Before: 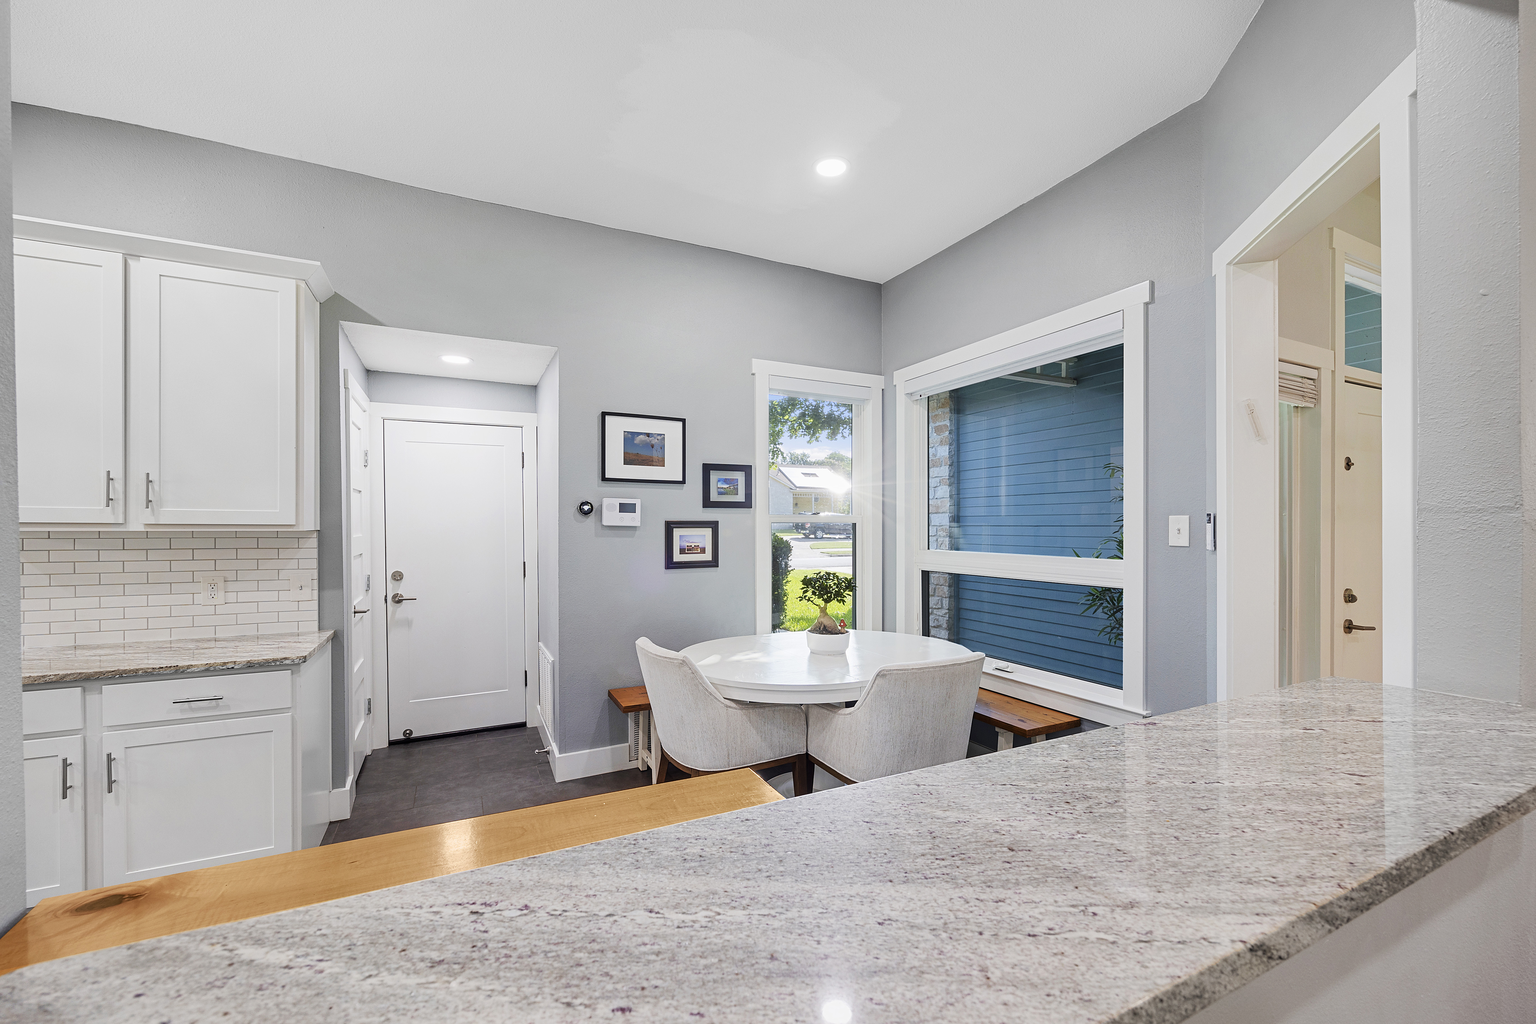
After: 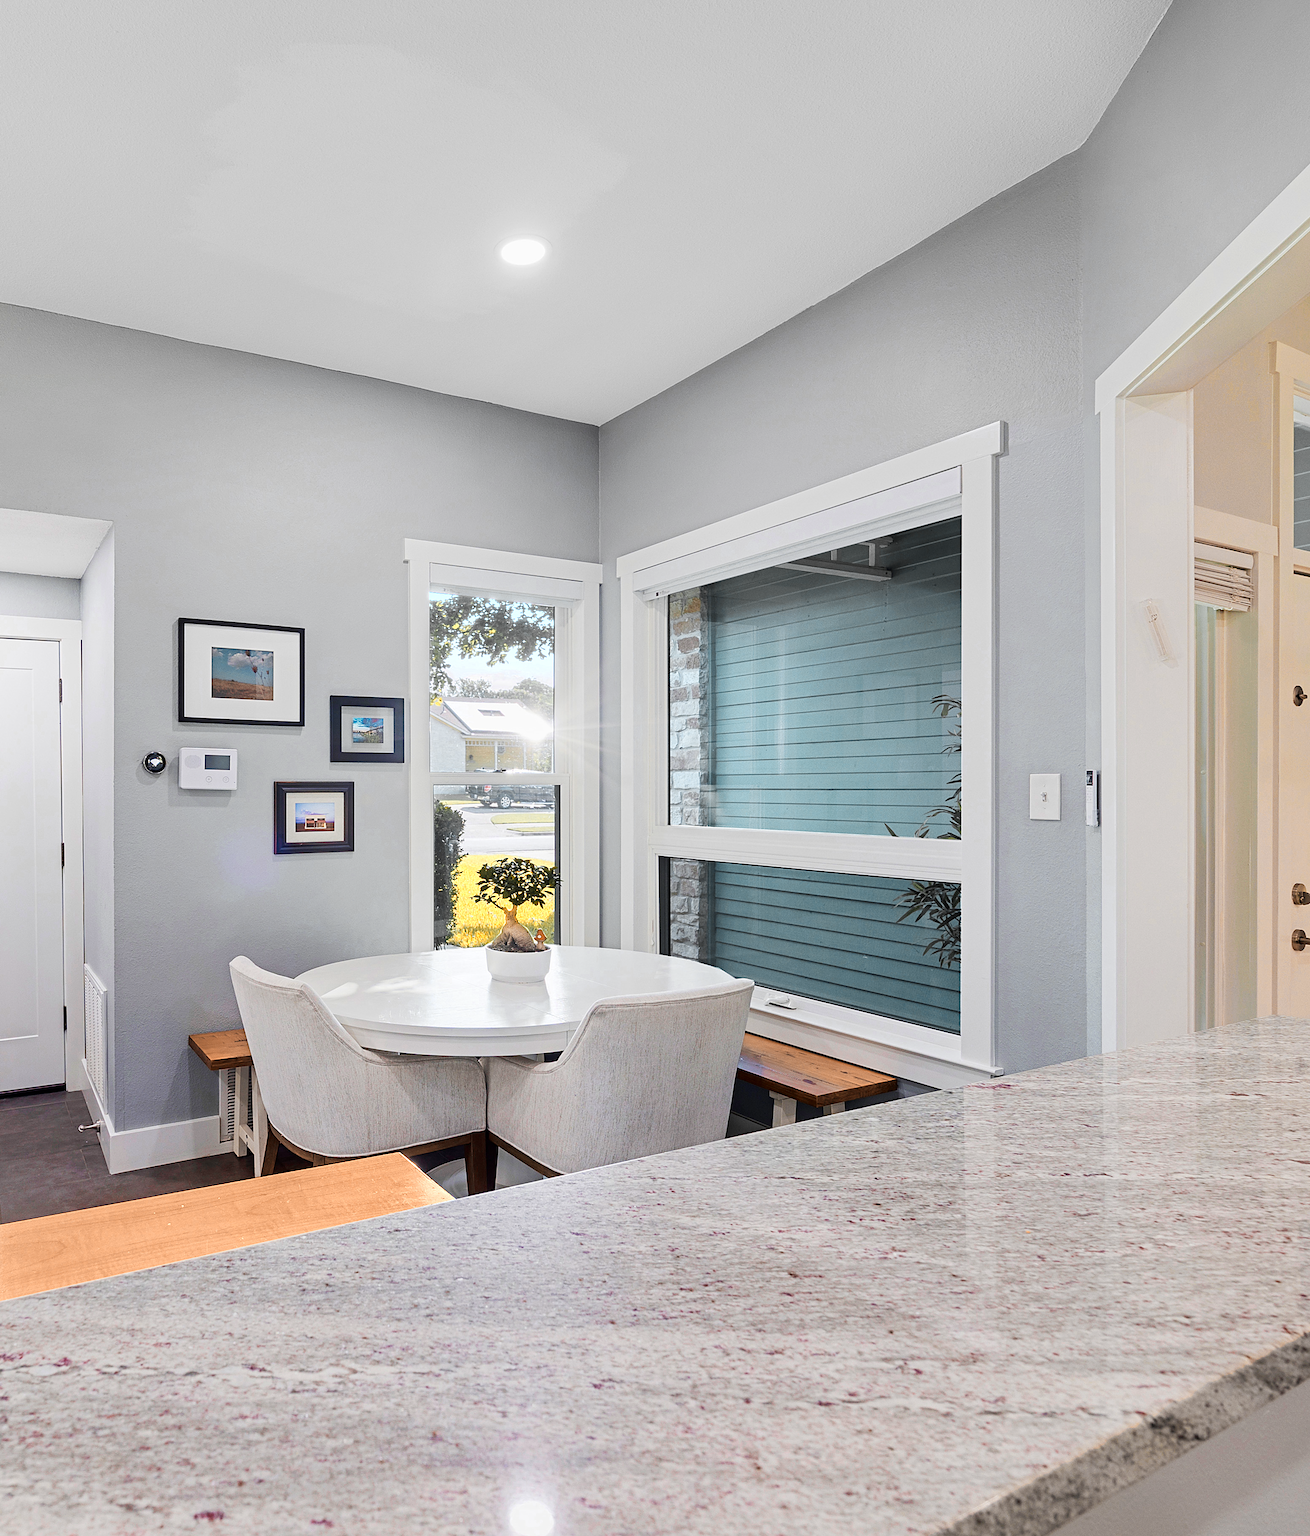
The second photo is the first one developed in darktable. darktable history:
tone equalizer: on, module defaults
crop: left 31.429%, top 0.01%, right 11.715%
color zones: curves: ch0 [(0.009, 0.528) (0.136, 0.6) (0.255, 0.586) (0.39, 0.528) (0.522, 0.584) (0.686, 0.736) (0.849, 0.561)]; ch1 [(0.045, 0.781) (0.14, 0.416) (0.257, 0.695) (0.442, 0.032) (0.738, 0.338) (0.818, 0.632) (0.891, 0.741) (1, 0.704)]; ch2 [(0, 0.667) (0.141, 0.52) (0.26, 0.37) (0.474, 0.432) (0.743, 0.286)]
